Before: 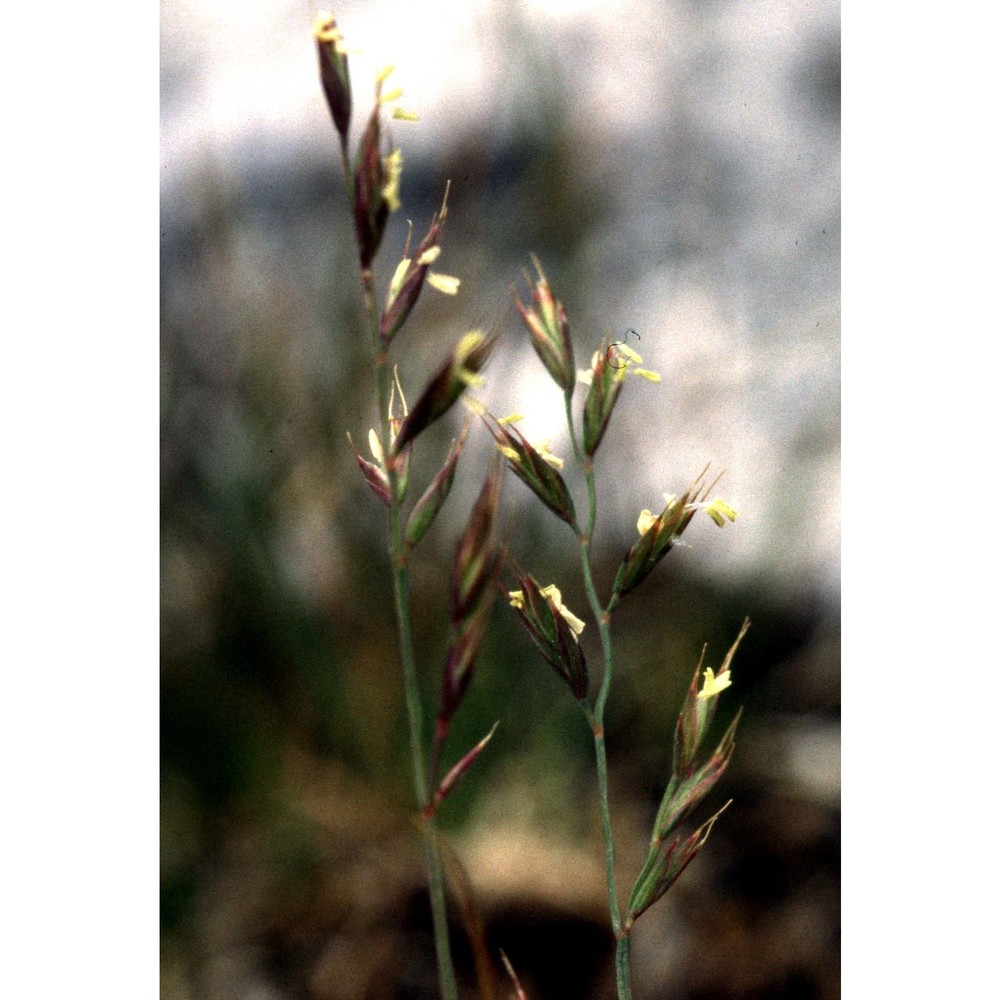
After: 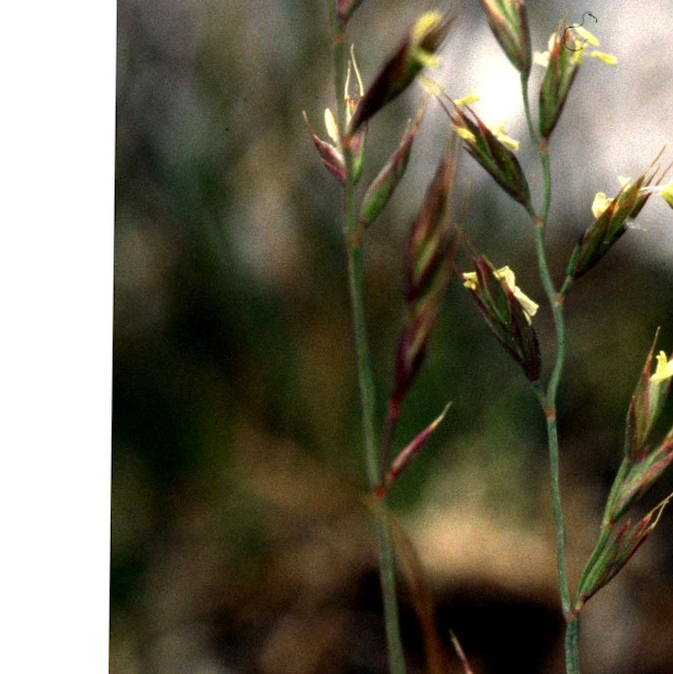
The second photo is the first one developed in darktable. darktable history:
color correction: highlights b* -0.014, saturation 1.12
crop and rotate: angle -0.699°, left 3.954%, top 31.713%, right 27.881%
